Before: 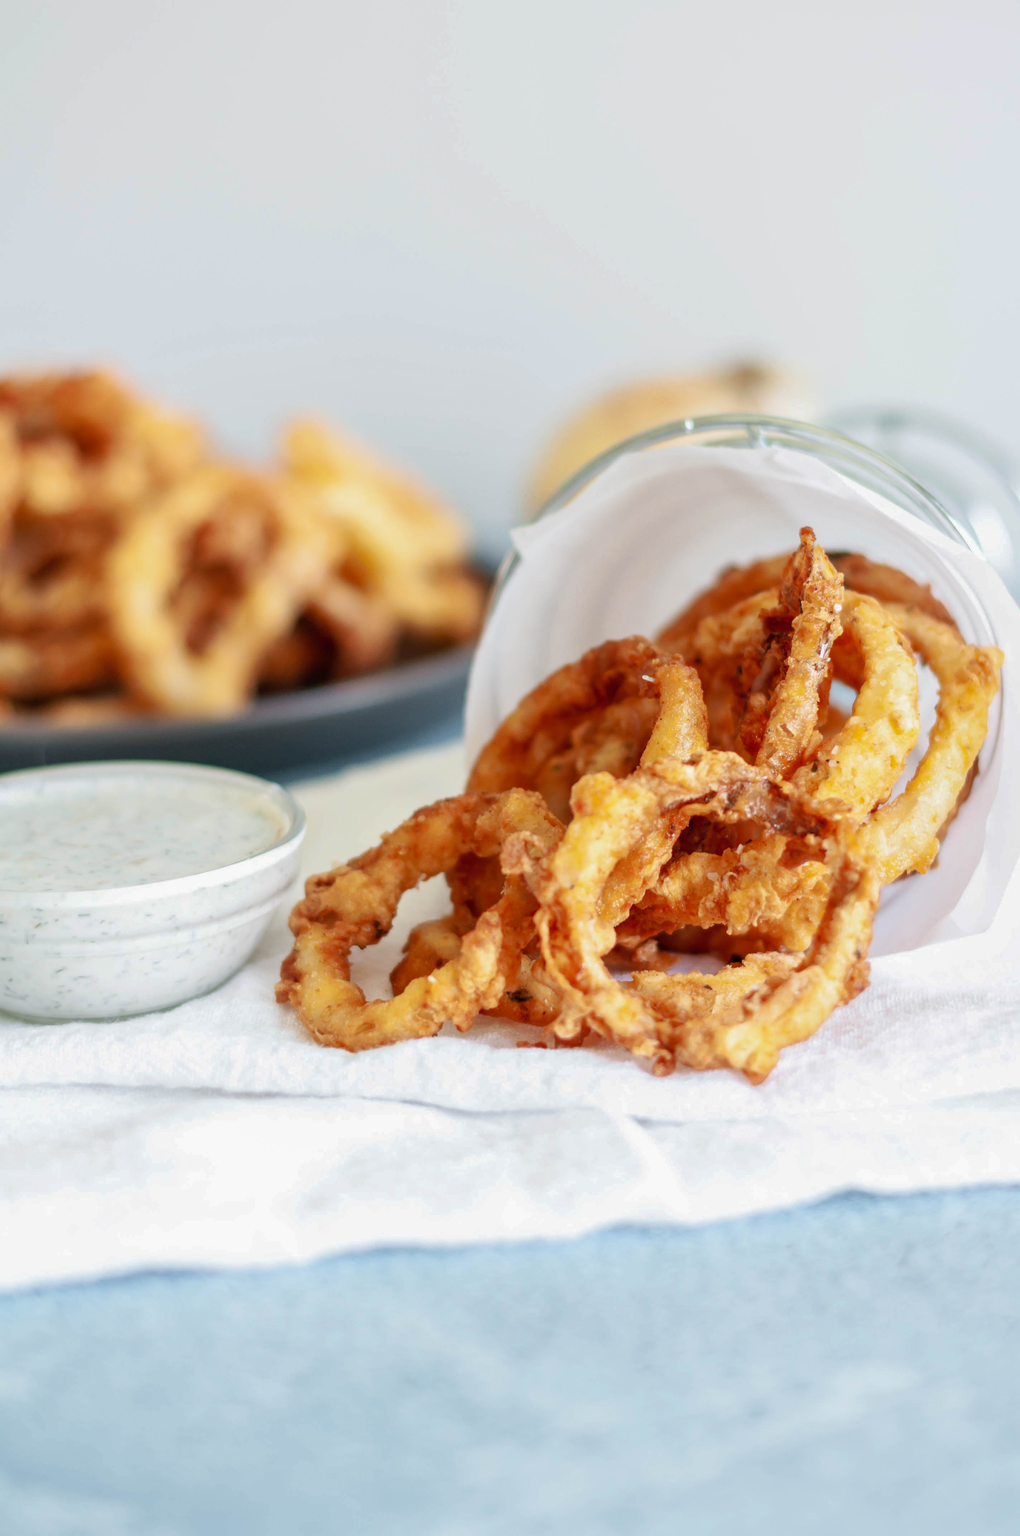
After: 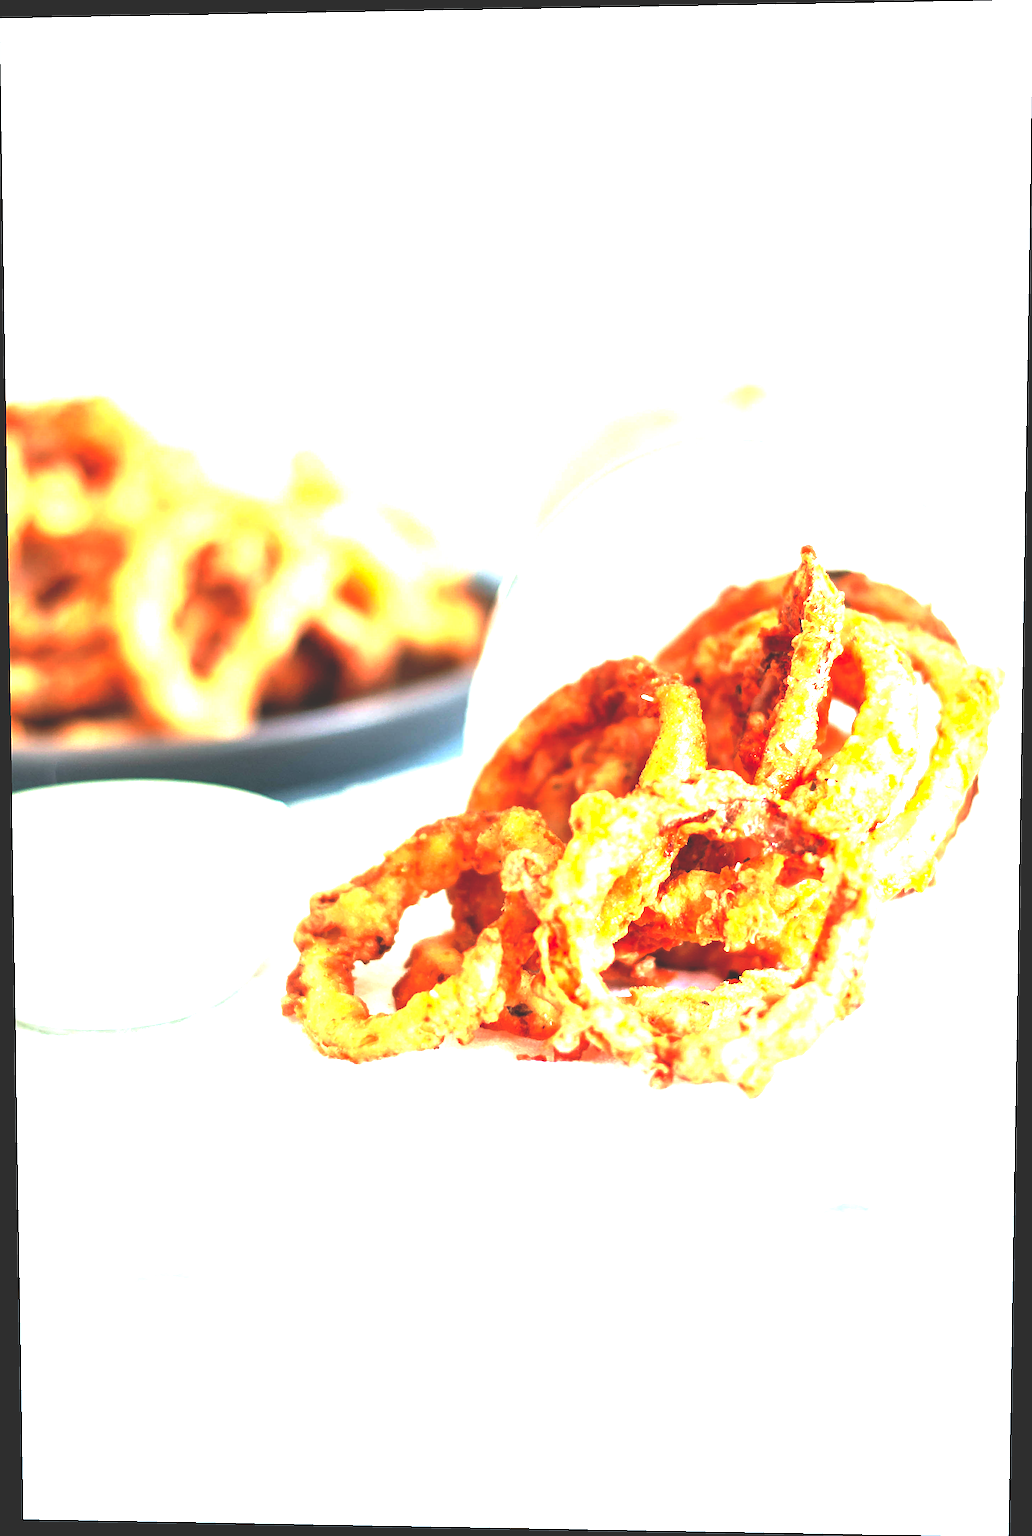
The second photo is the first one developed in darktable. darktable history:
sharpen: on, module defaults
exposure: black level correction 0, exposure 1.9 EV, compensate highlight preservation false
rgb curve: curves: ch0 [(0, 0.186) (0.314, 0.284) (0.775, 0.708) (1, 1)], compensate middle gray true, preserve colors none
rotate and perspective: lens shift (vertical) 0.048, lens shift (horizontal) -0.024, automatic cropping off
